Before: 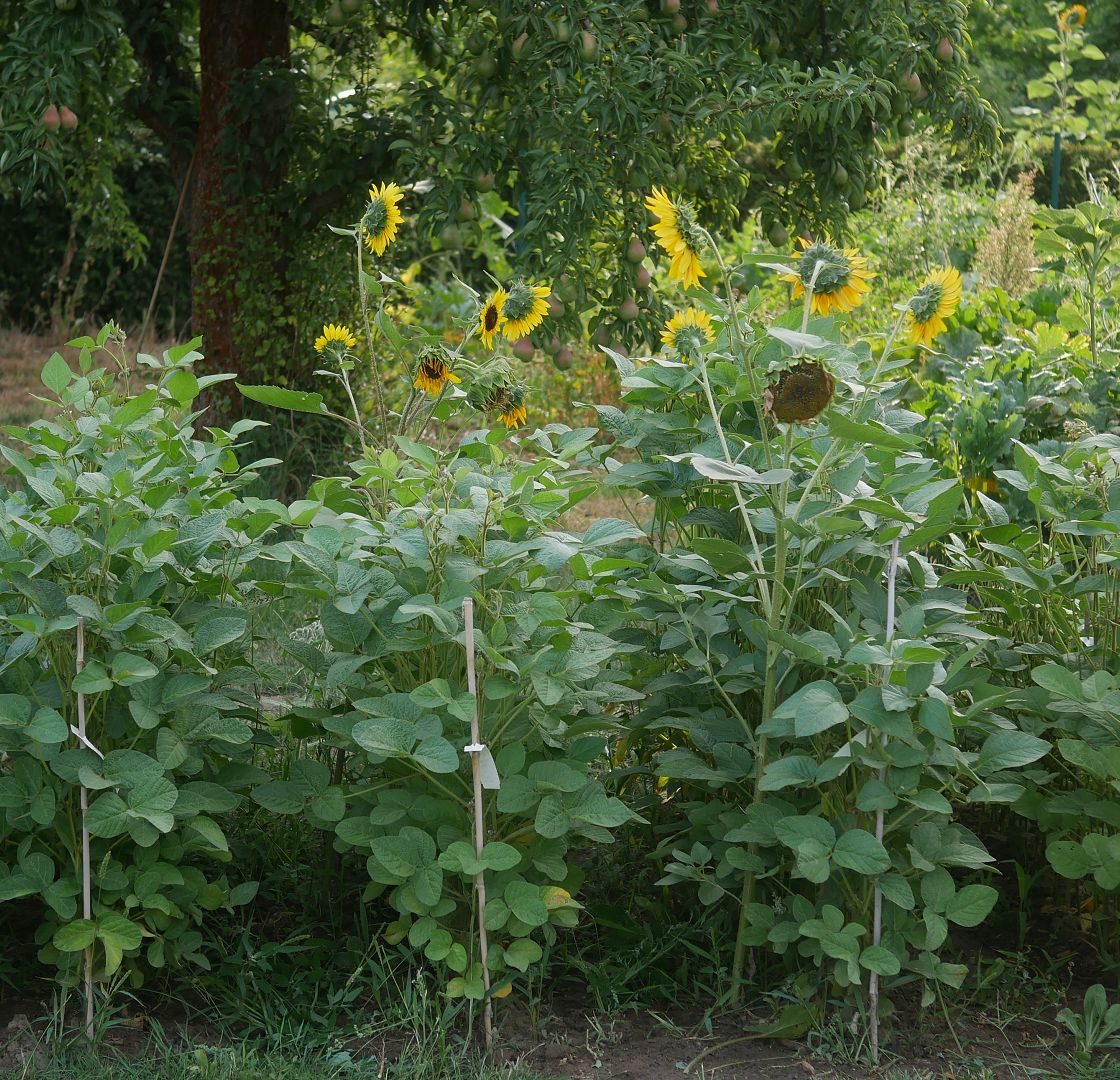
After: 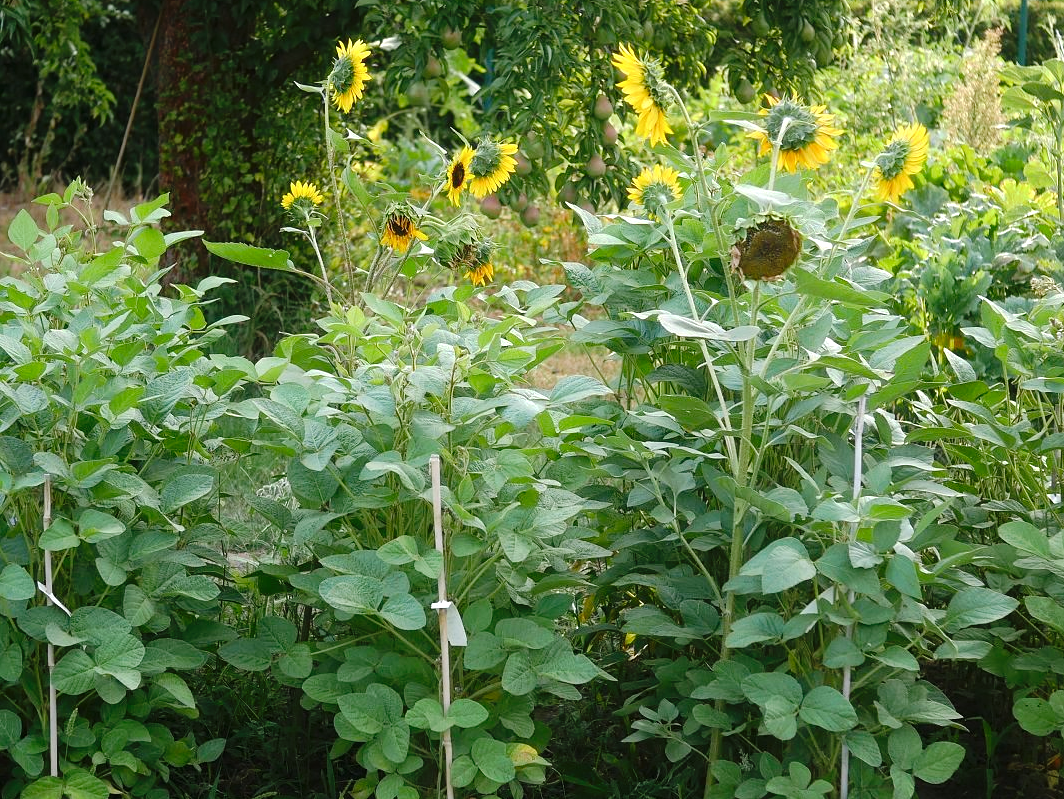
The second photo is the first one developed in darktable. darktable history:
color balance rgb: on, module defaults
tone curve: curves: ch0 [(0, 0) (0.003, 0.005) (0.011, 0.006) (0.025, 0.013) (0.044, 0.027) (0.069, 0.042) (0.1, 0.06) (0.136, 0.085) (0.177, 0.118) (0.224, 0.171) (0.277, 0.239) (0.335, 0.314) (0.399, 0.394) (0.468, 0.473) (0.543, 0.552) (0.623, 0.64) (0.709, 0.718) (0.801, 0.801) (0.898, 0.882) (1, 1)], preserve colors none
crop and rotate: left 2.991%, top 13.302%, right 1.981%, bottom 12.636%
exposure: exposure 0.648 EV, compensate highlight preservation false
